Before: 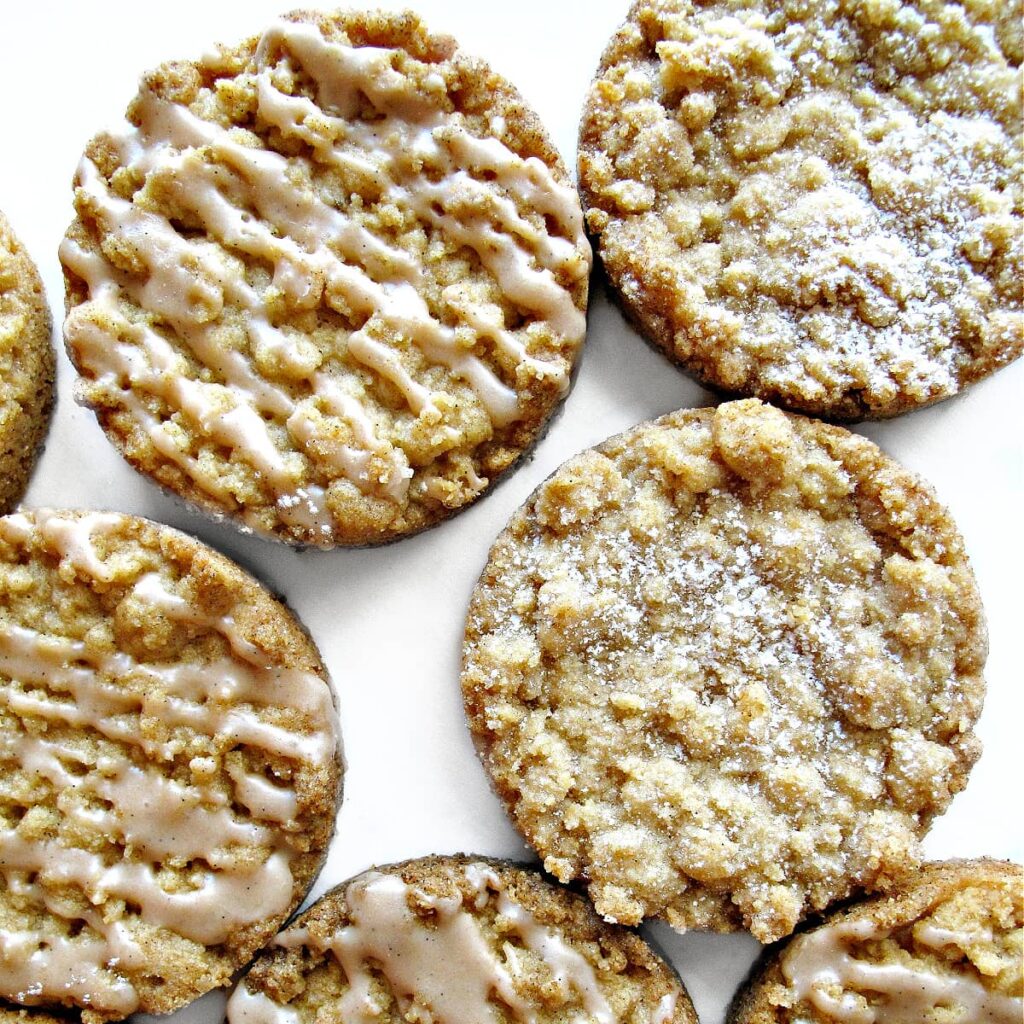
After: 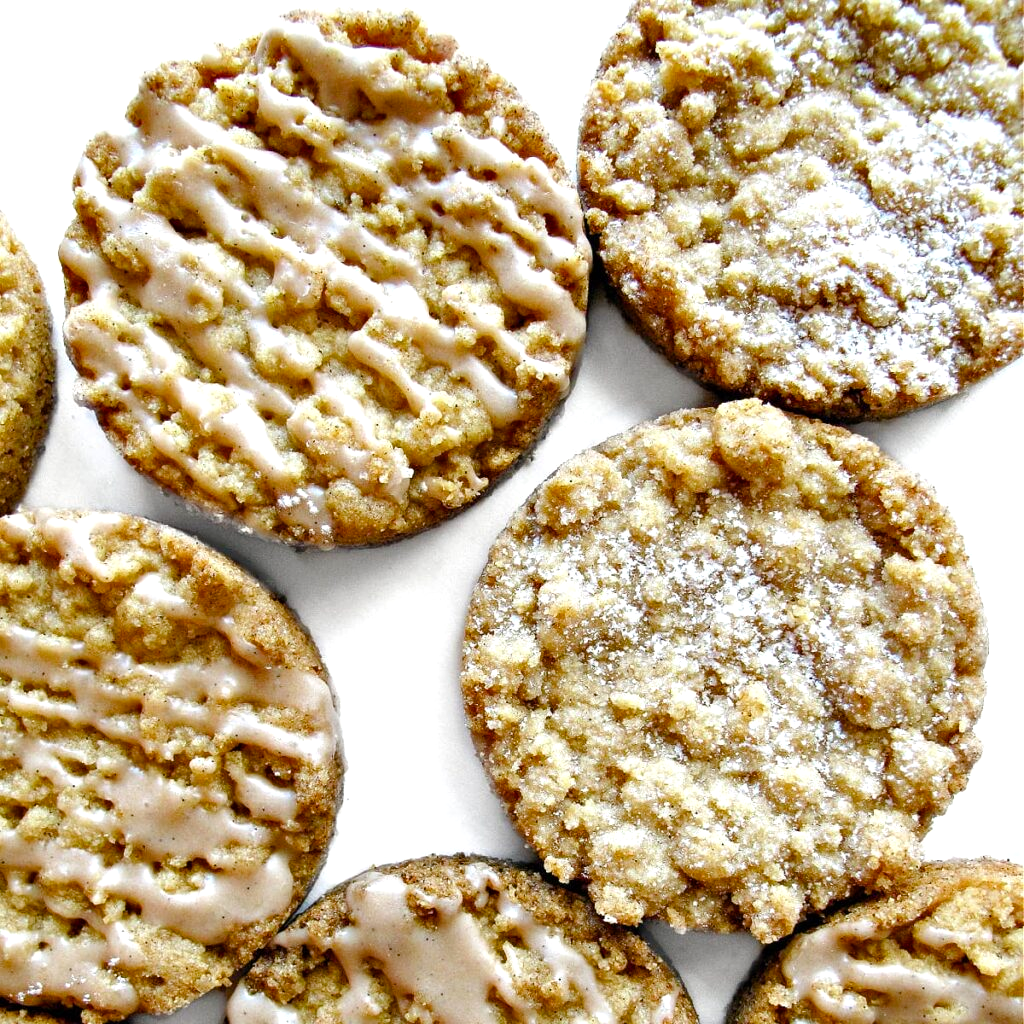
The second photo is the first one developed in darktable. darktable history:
color balance rgb: shadows lift › luminance -10.365%, perceptual saturation grading › global saturation 13.901%, perceptual saturation grading › highlights -25.262%, perceptual saturation grading › shadows 25.751%, perceptual brilliance grading › global brilliance 4.62%, global vibrance 9.212%
